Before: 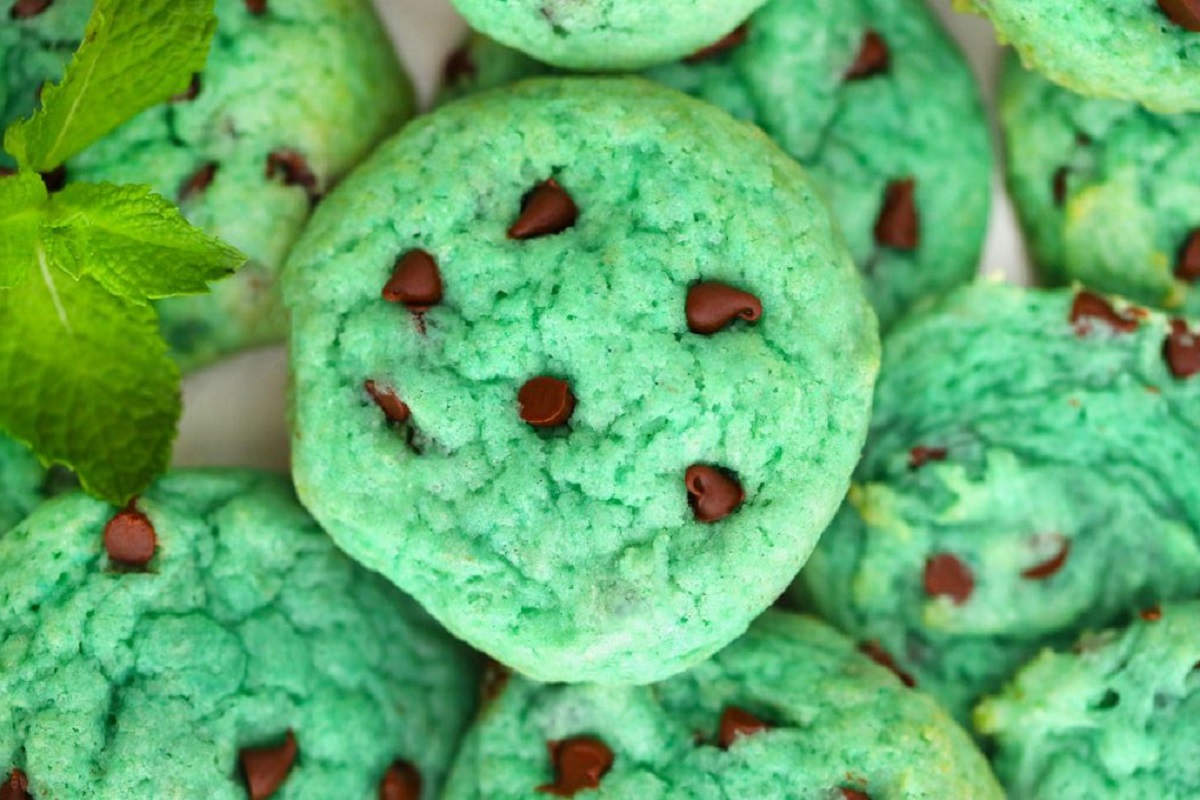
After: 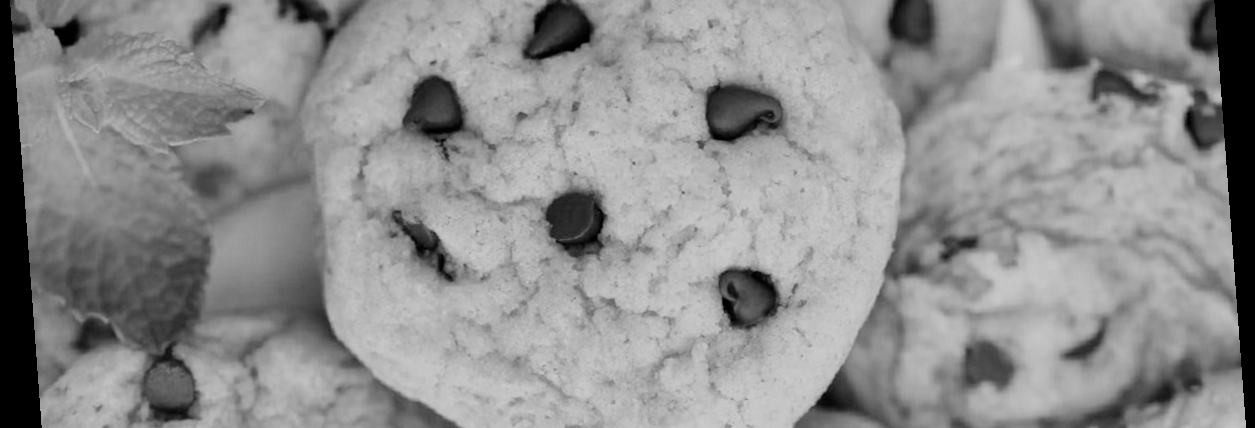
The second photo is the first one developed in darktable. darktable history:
monochrome: on, module defaults
crop and rotate: top 26.056%, bottom 25.543%
rotate and perspective: rotation -4.25°, automatic cropping off
filmic rgb: black relative exposure -6.68 EV, white relative exposure 4.56 EV, hardness 3.25
